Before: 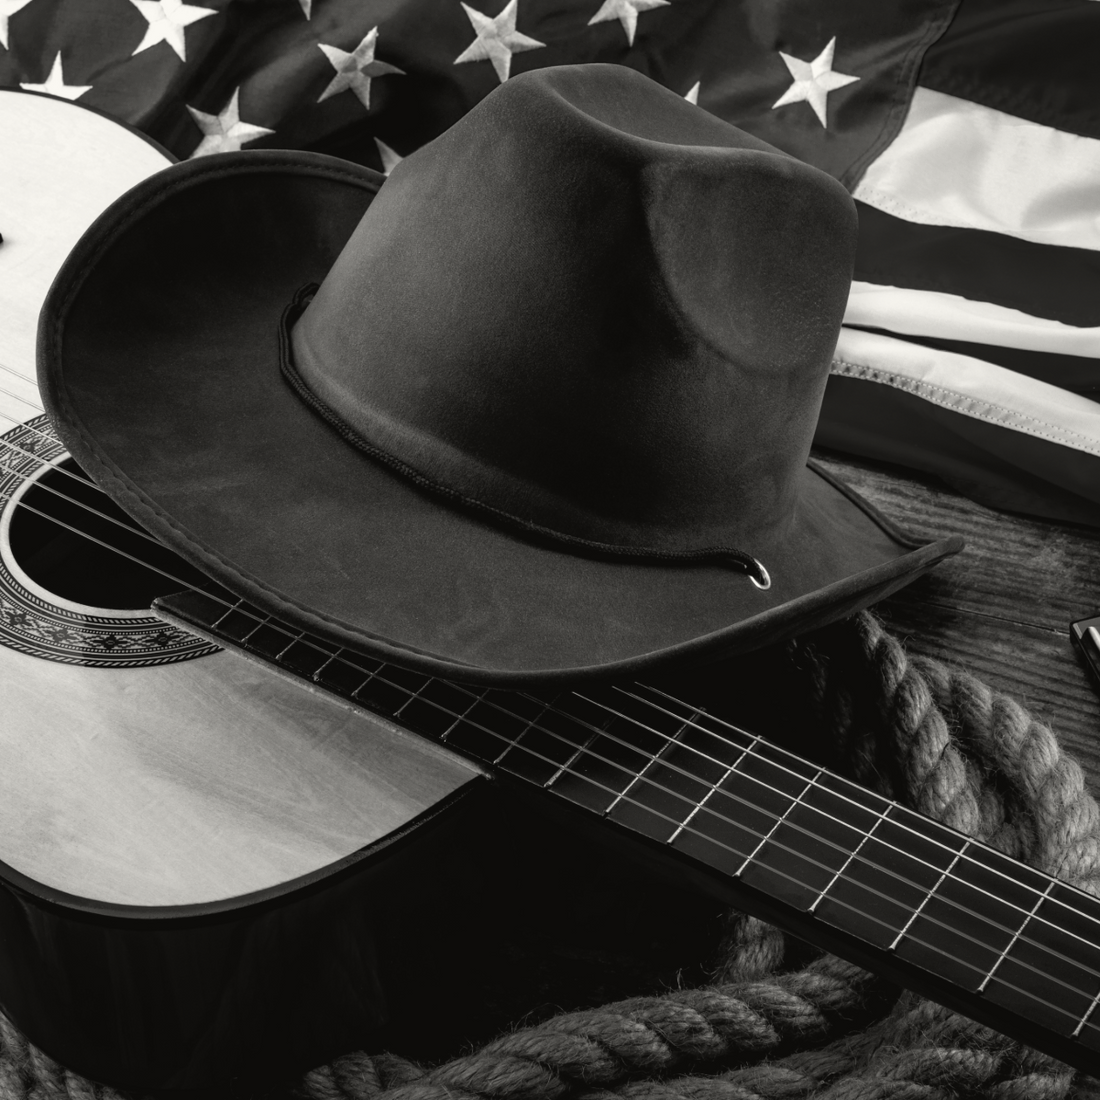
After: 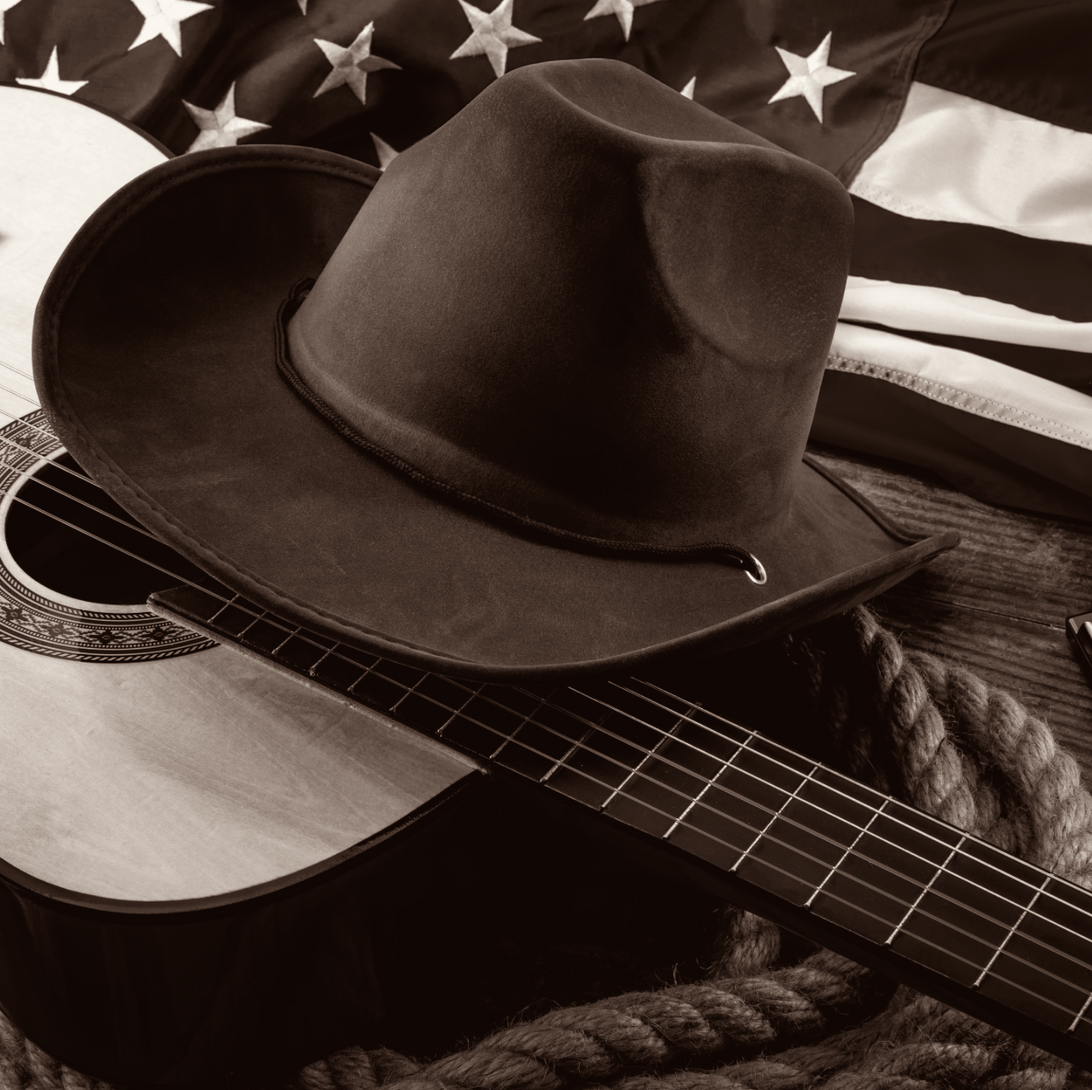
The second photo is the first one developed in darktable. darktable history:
rgb levels: mode RGB, independent channels, levels [[0, 0.5, 1], [0, 0.521, 1], [0, 0.536, 1]]
rotate and perspective: automatic cropping off
crop: left 0.434%, top 0.485%, right 0.244%, bottom 0.386%
